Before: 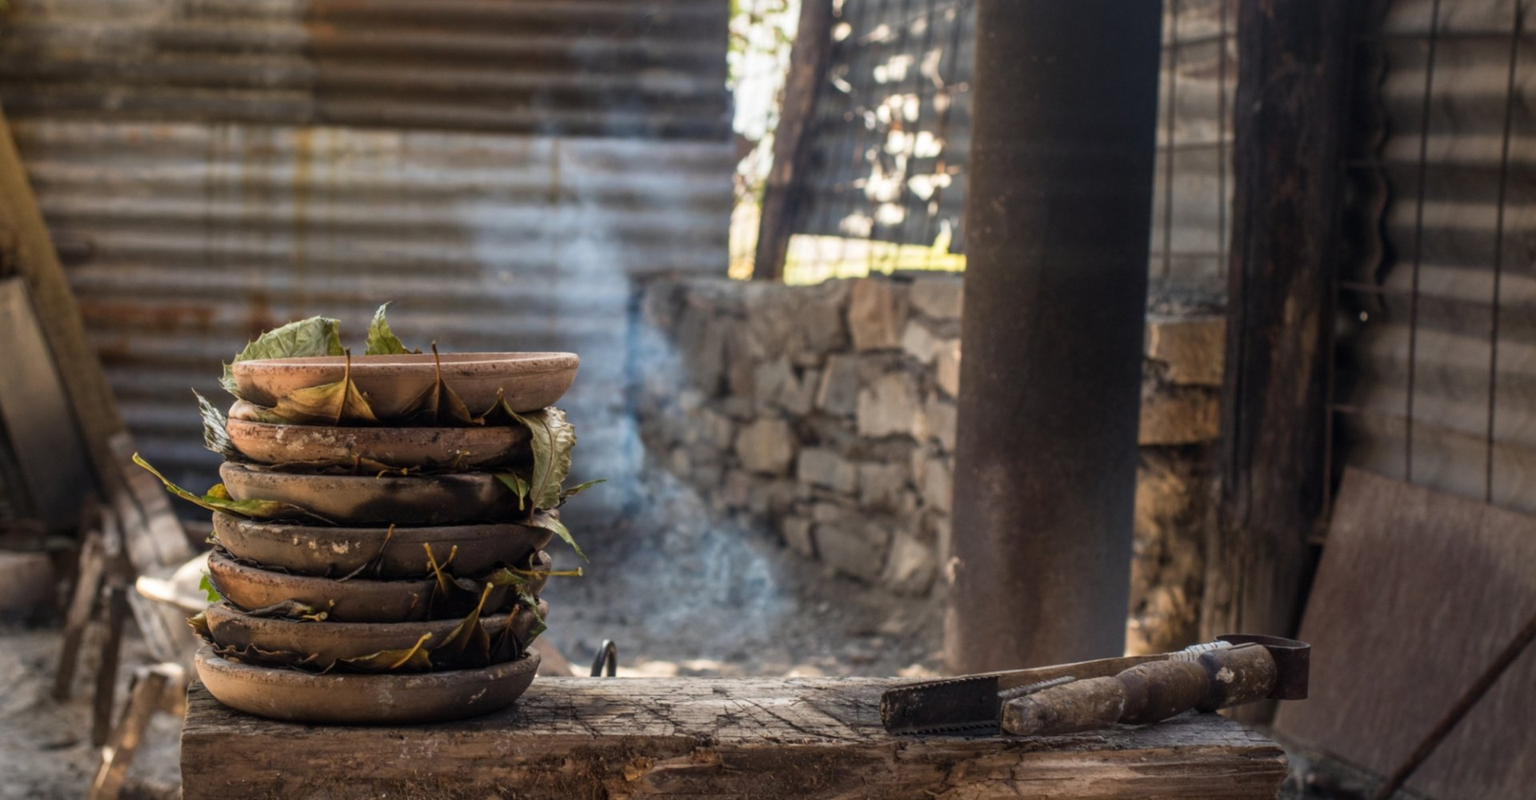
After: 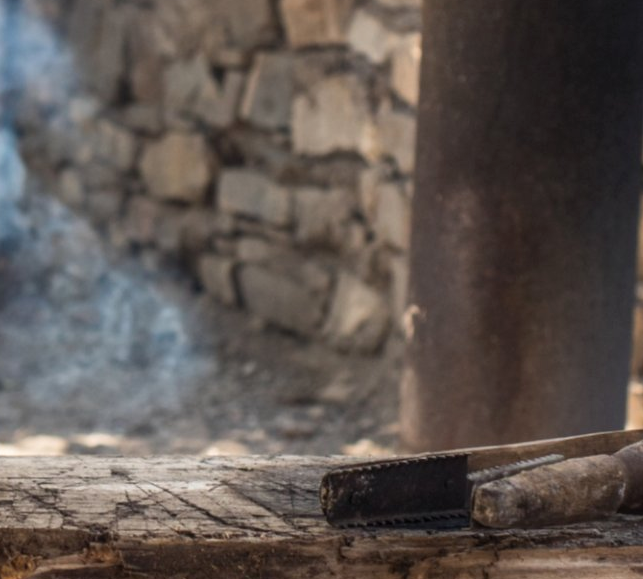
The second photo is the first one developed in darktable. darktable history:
crop: left 40.637%, top 39.103%, right 25.846%, bottom 2.995%
shadows and highlights: shadows 29.65, highlights -30.28, highlights color adjustment 41.28%, low approximation 0.01, soften with gaussian
